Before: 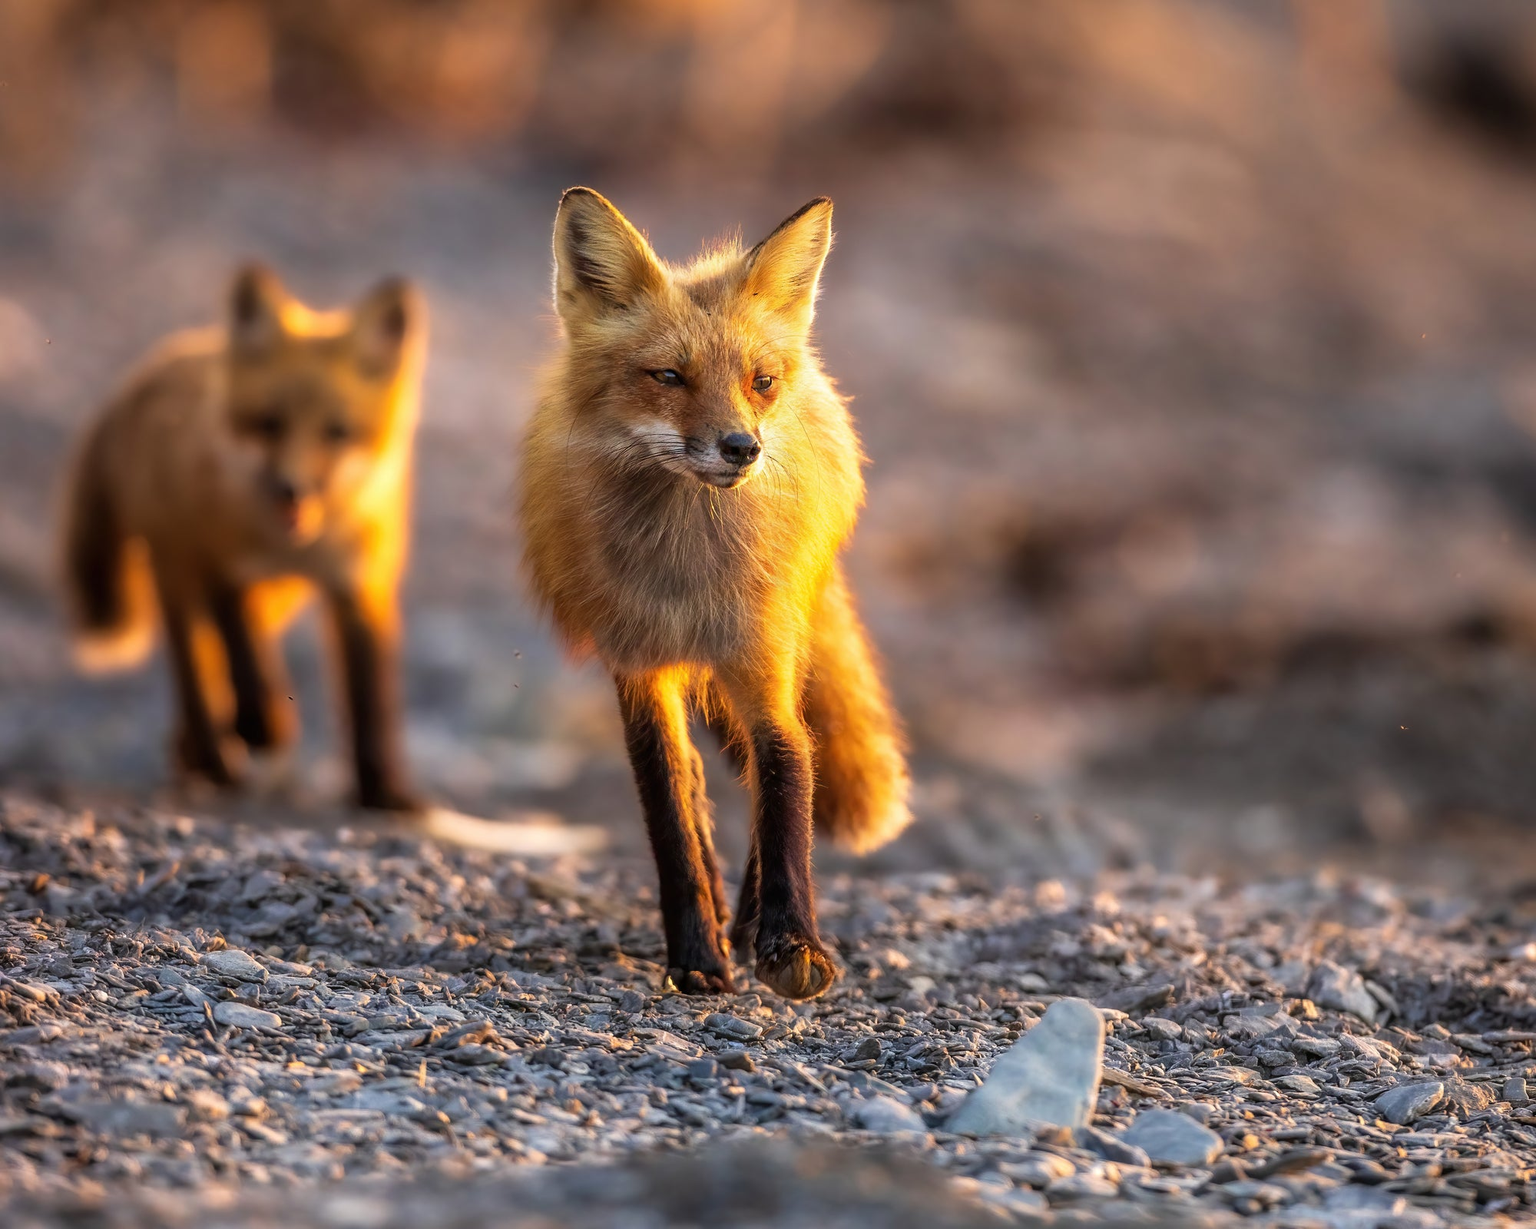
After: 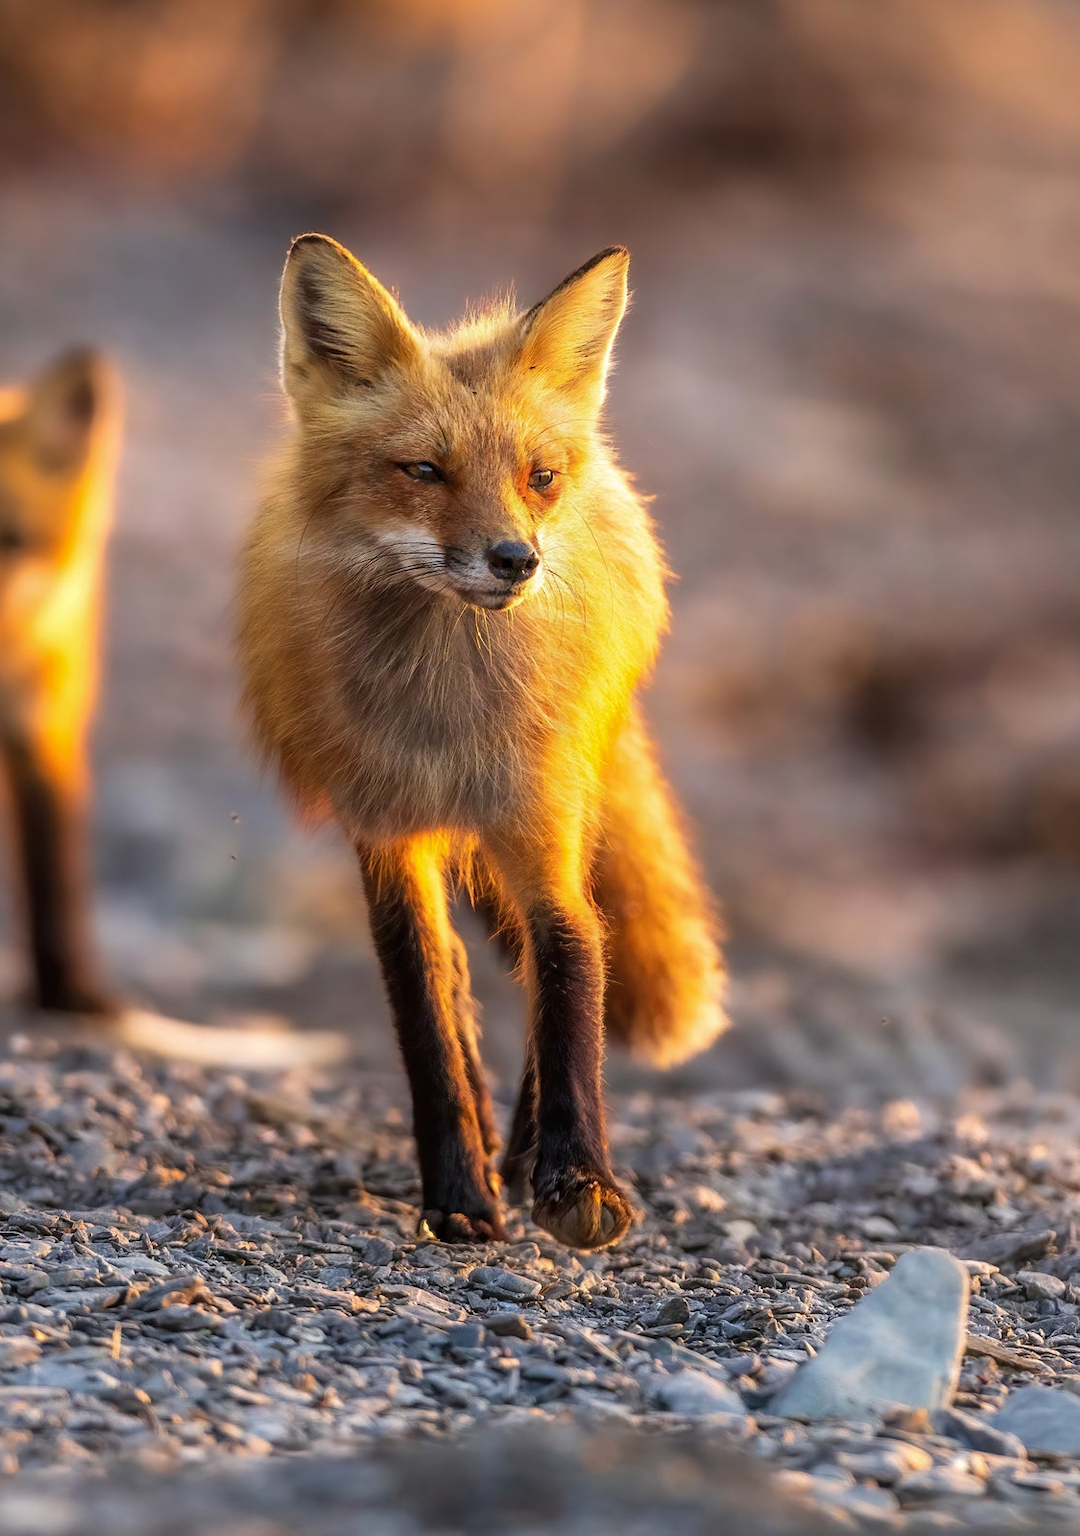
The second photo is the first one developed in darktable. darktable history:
shadows and highlights: shadows 10, white point adjustment 1, highlights -40
crop: left 21.496%, right 22.254%
